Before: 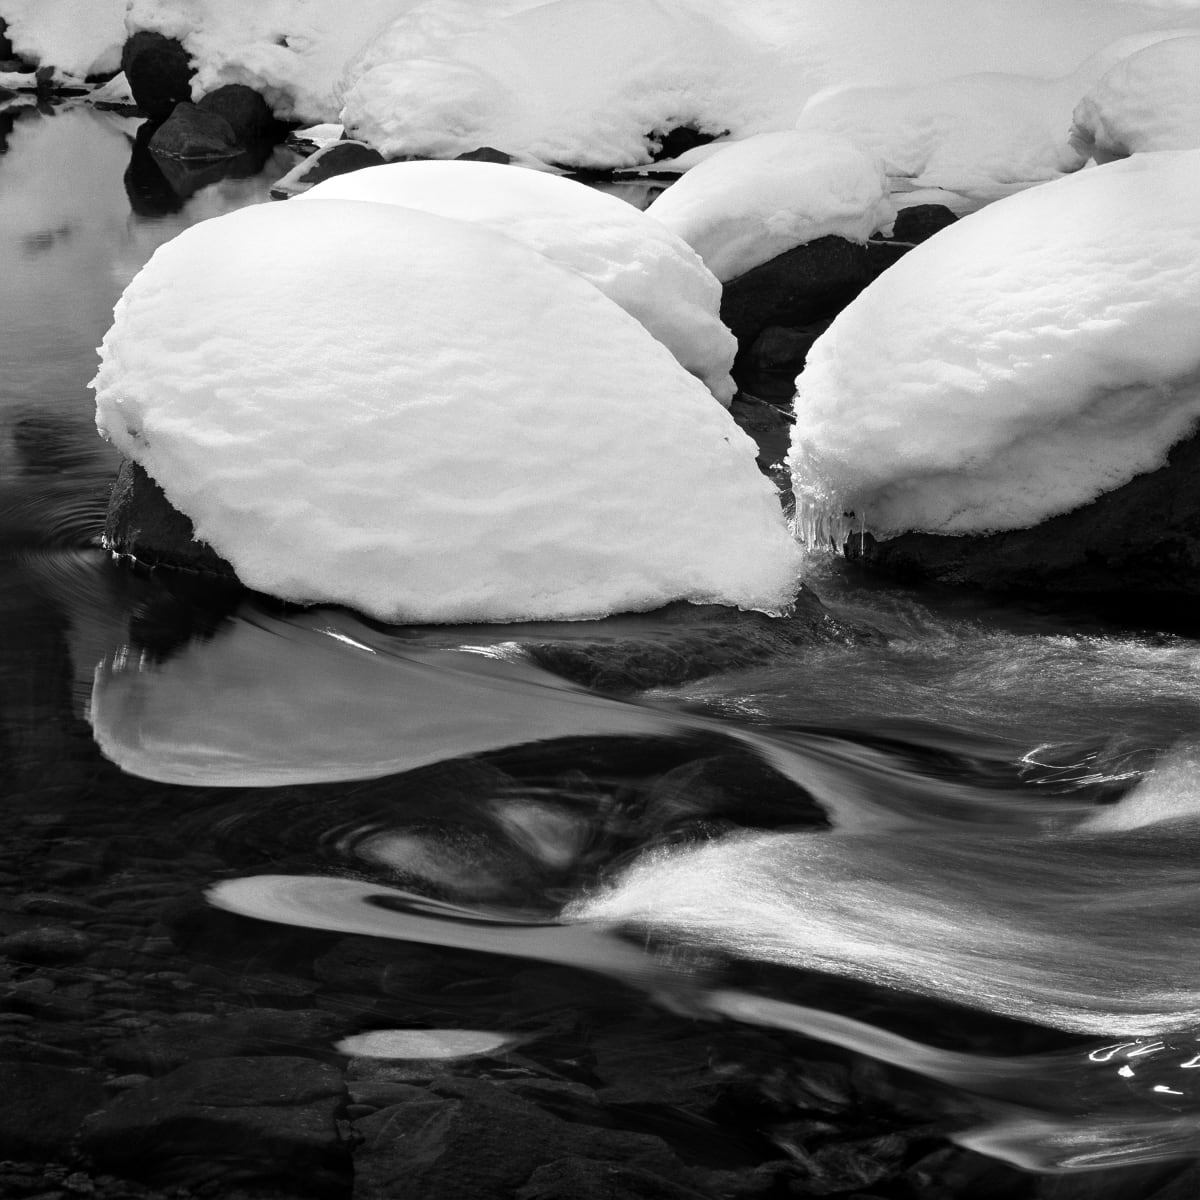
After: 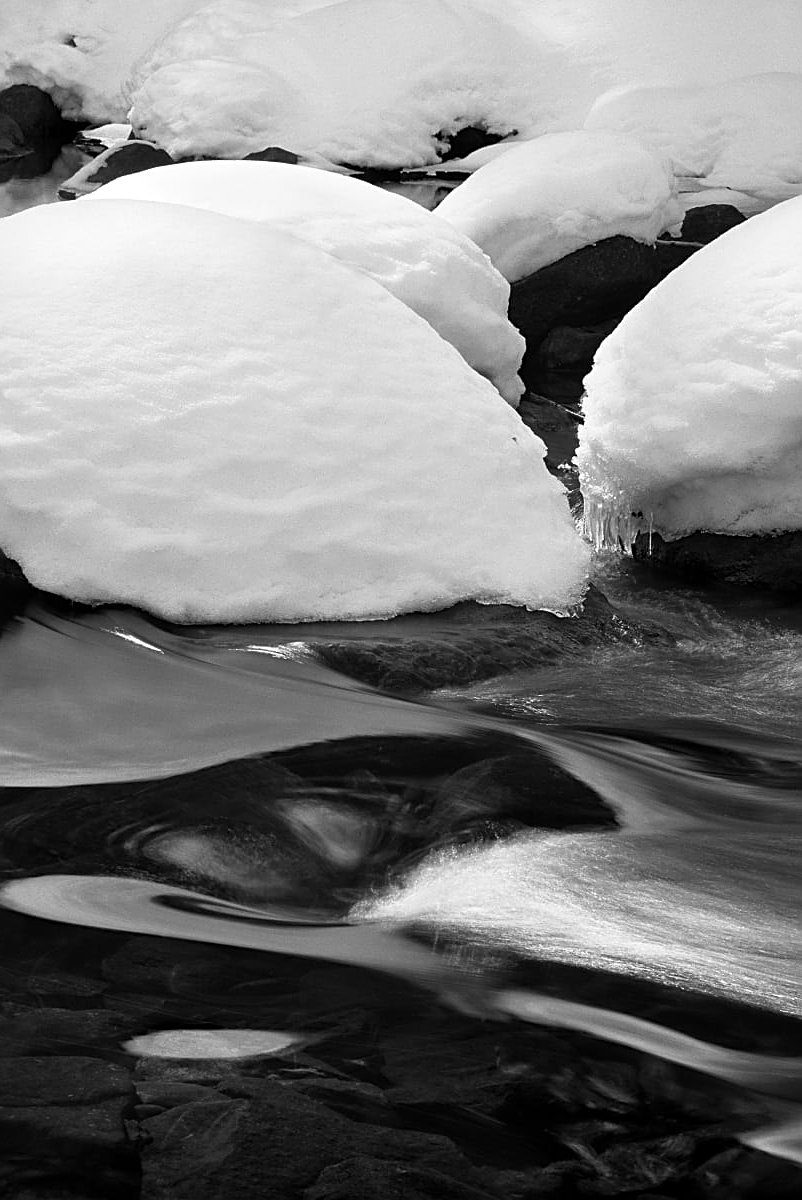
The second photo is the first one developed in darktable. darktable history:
sharpen: on, module defaults
crop and rotate: left 17.732%, right 15.423%
